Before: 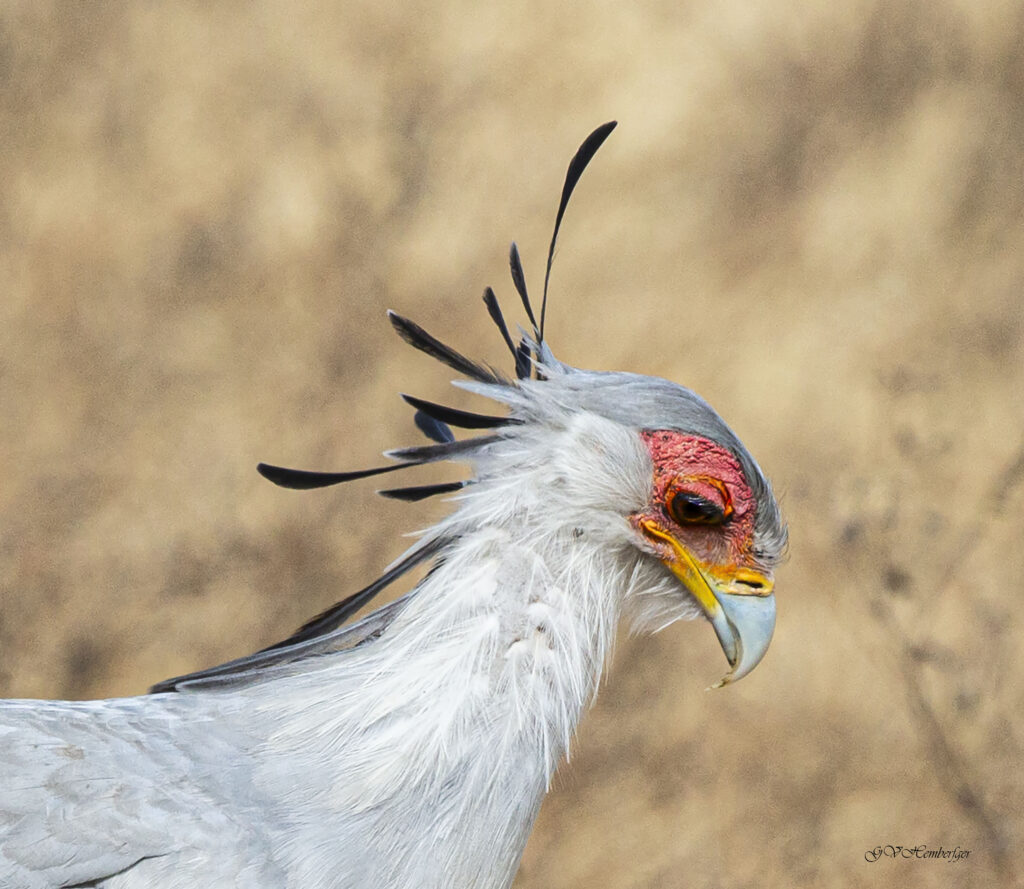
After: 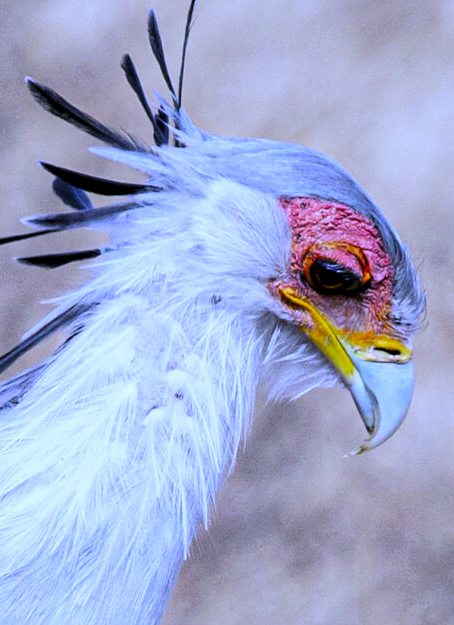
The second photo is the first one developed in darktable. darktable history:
levels: levels [0.073, 0.497, 0.972]
color correction: highlights a* 14.52, highlights b* 4.84
crop: left 35.432%, top 26.233%, right 20.145%, bottom 3.432%
white balance: red 0.766, blue 1.537
